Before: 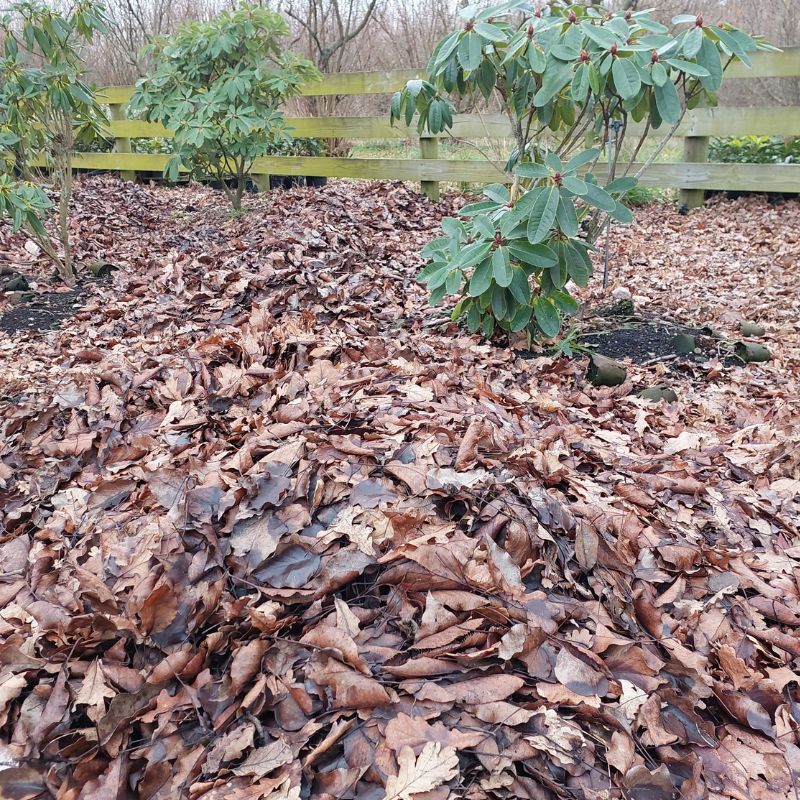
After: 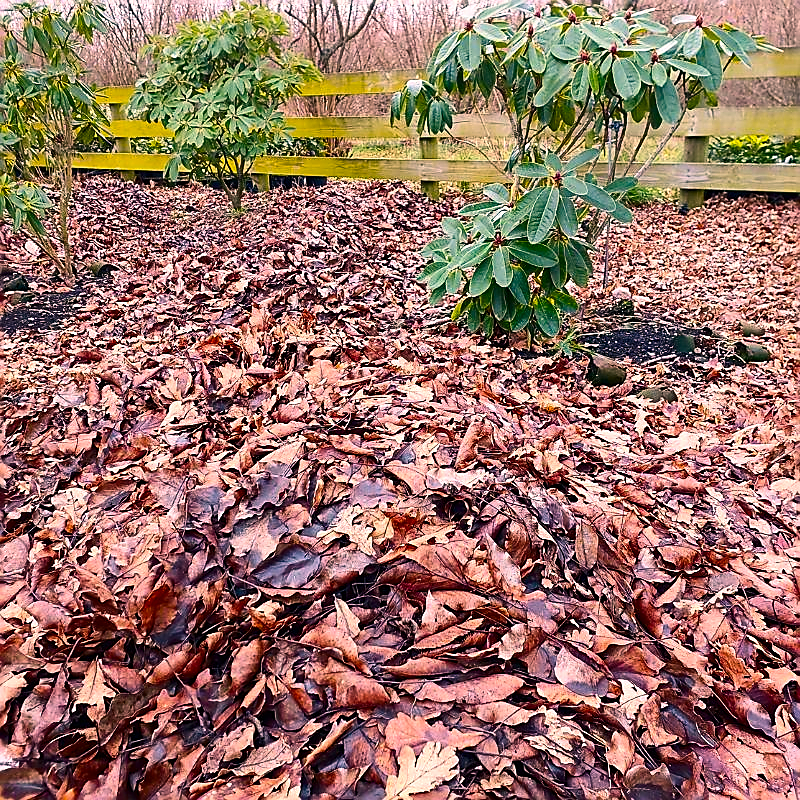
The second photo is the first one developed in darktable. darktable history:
color balance rgb: highlights gain › chroma 4.565%, highlights gain › hue 31.82°, linear chroma grading › global chroma 15.185%, perceptual saturation grading › global saturation 30.388%, global vibrance 30.186%, contrast 10.582%
sharpen: radius 1.412, amount 1.248, threshold 0.66
contrast brightness saturation: contrast 0.196, brightness -0.112, saturation 0.105
